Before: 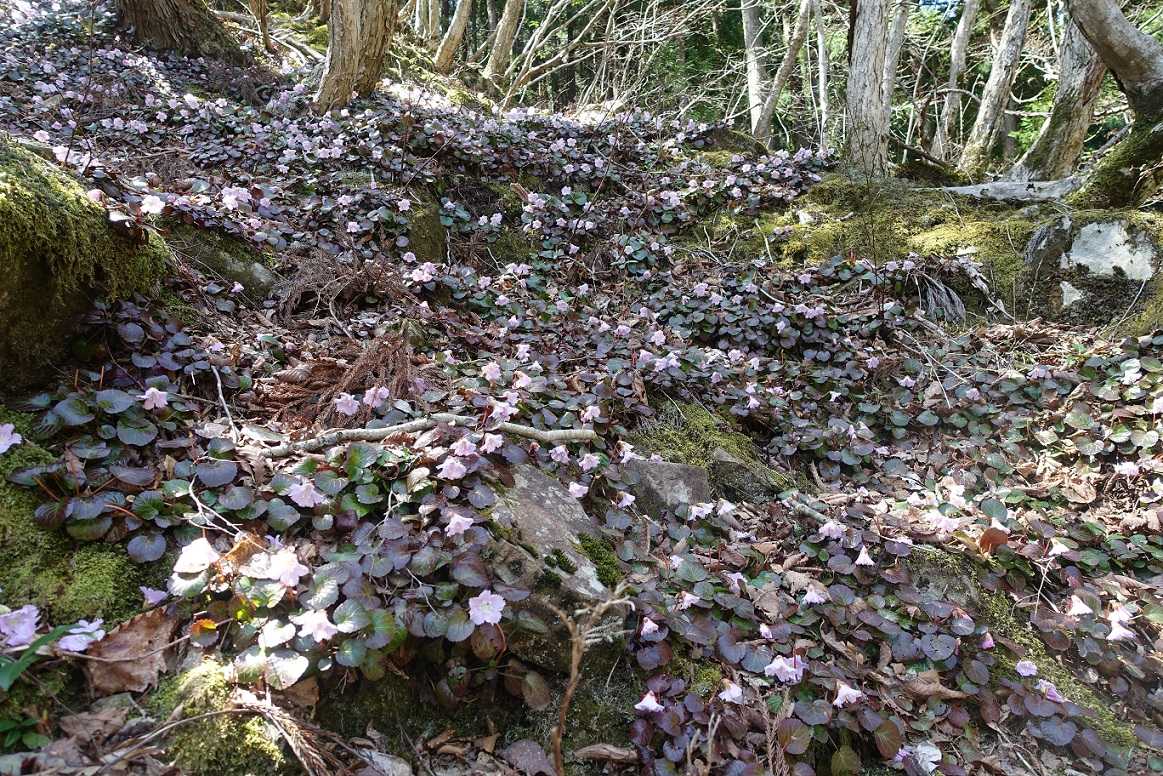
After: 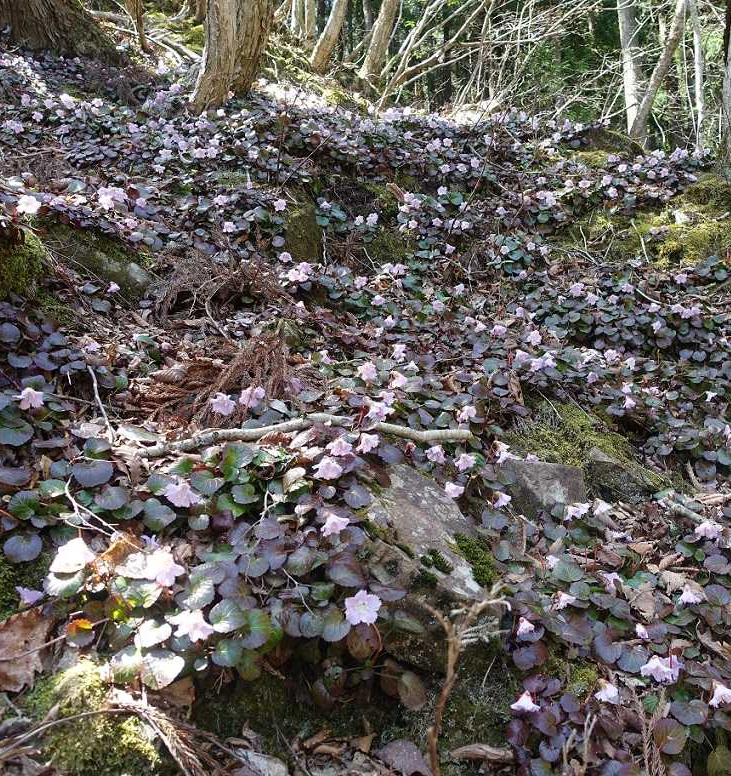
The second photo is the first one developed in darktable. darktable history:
crop: left 10.726%, right 26.403%
